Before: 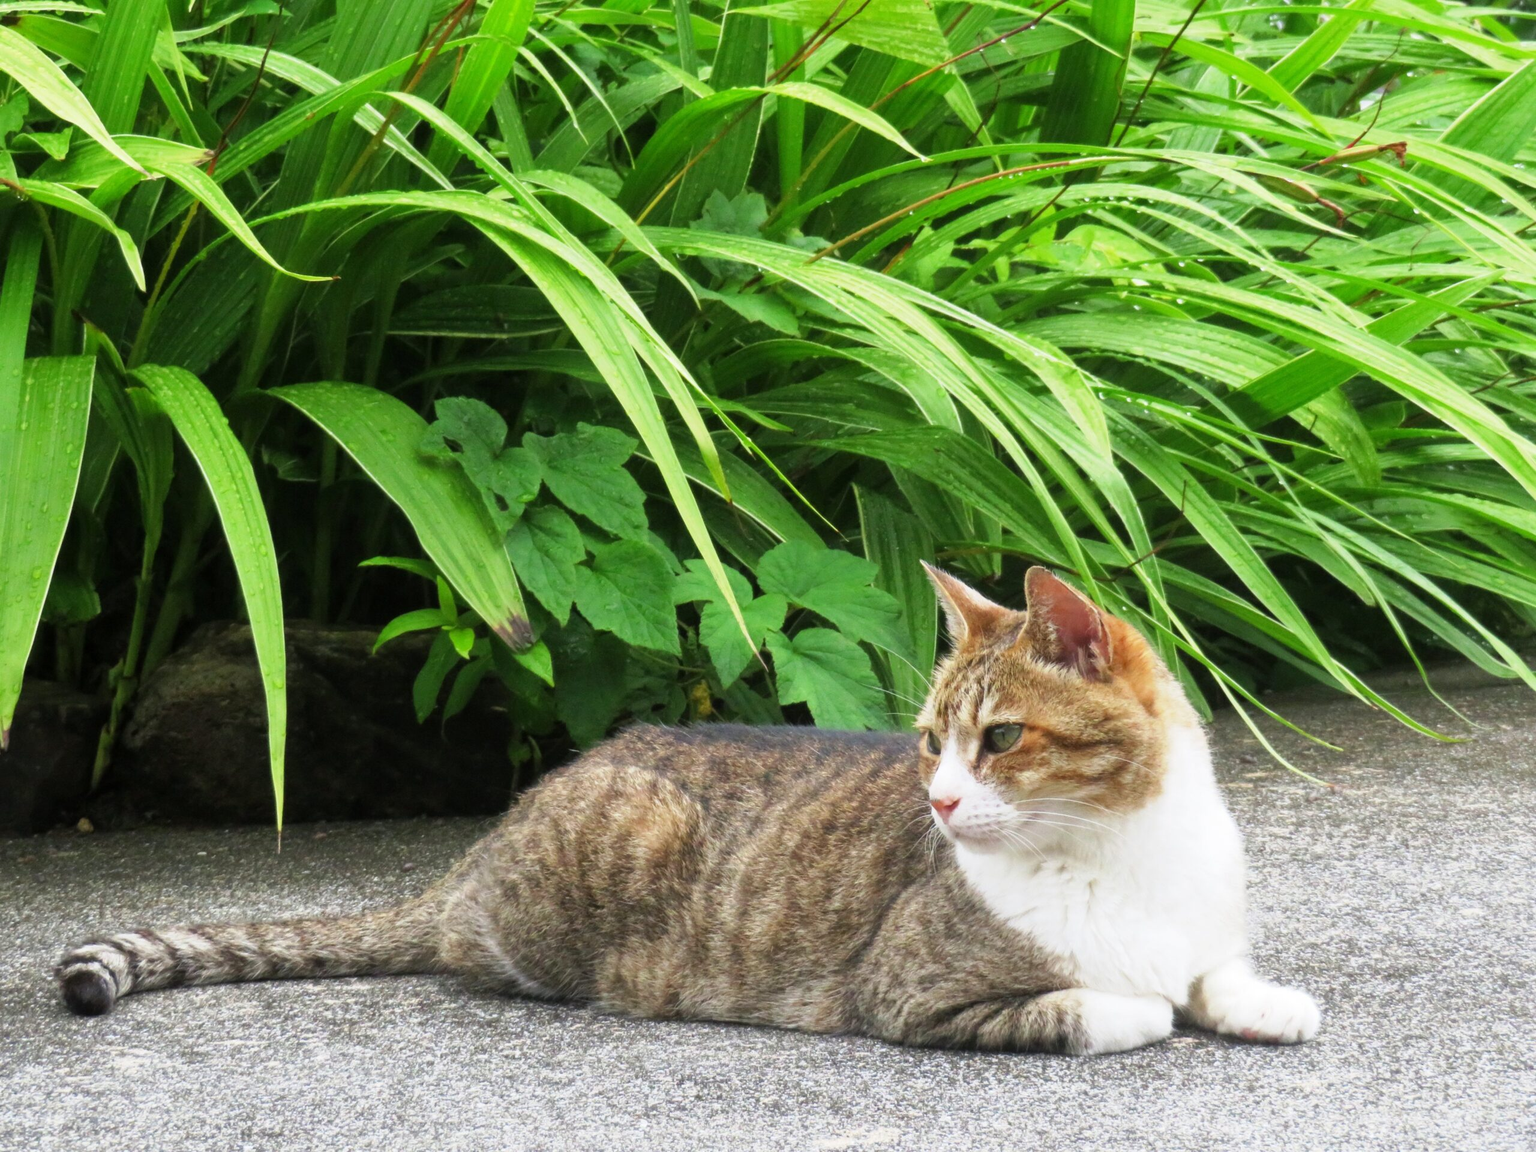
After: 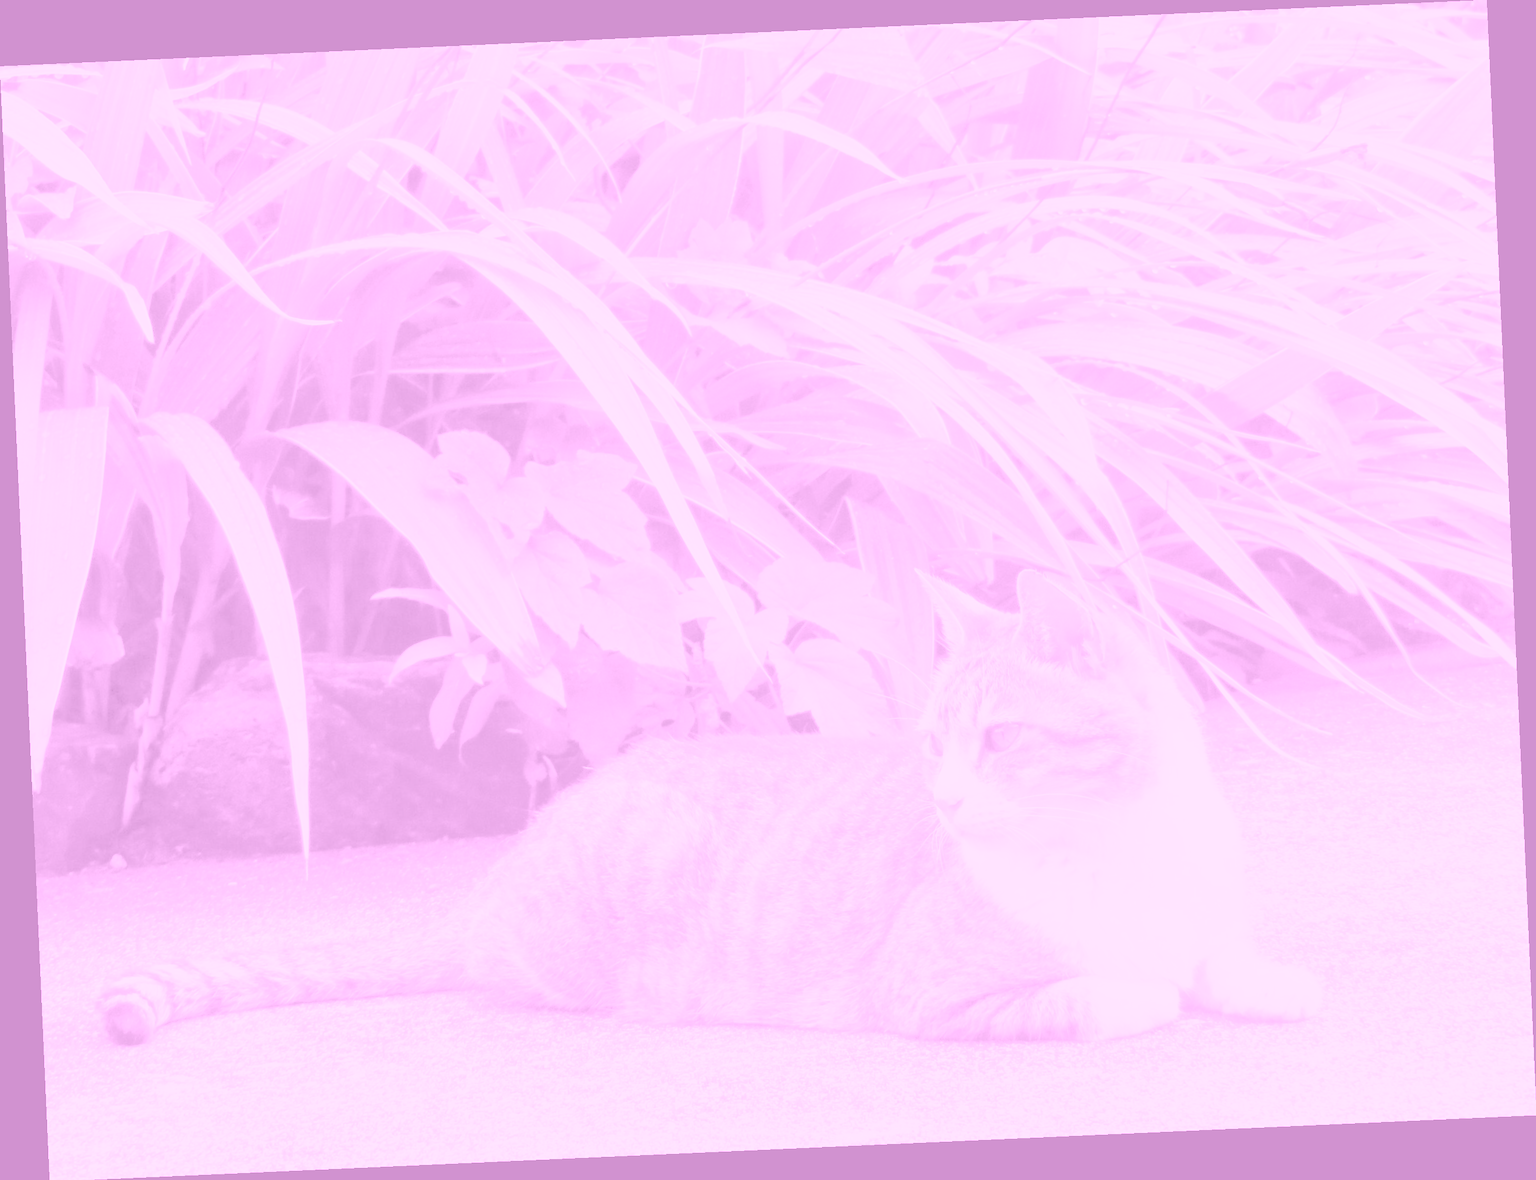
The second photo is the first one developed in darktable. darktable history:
rotate and perspective: rotation -2.56°, automatic cropping off
contrast brightness saturation: brightness 1
colorize: hue 331.2°, saturation 75%, source mix 30.28%, lightness 70.52%, version 1
